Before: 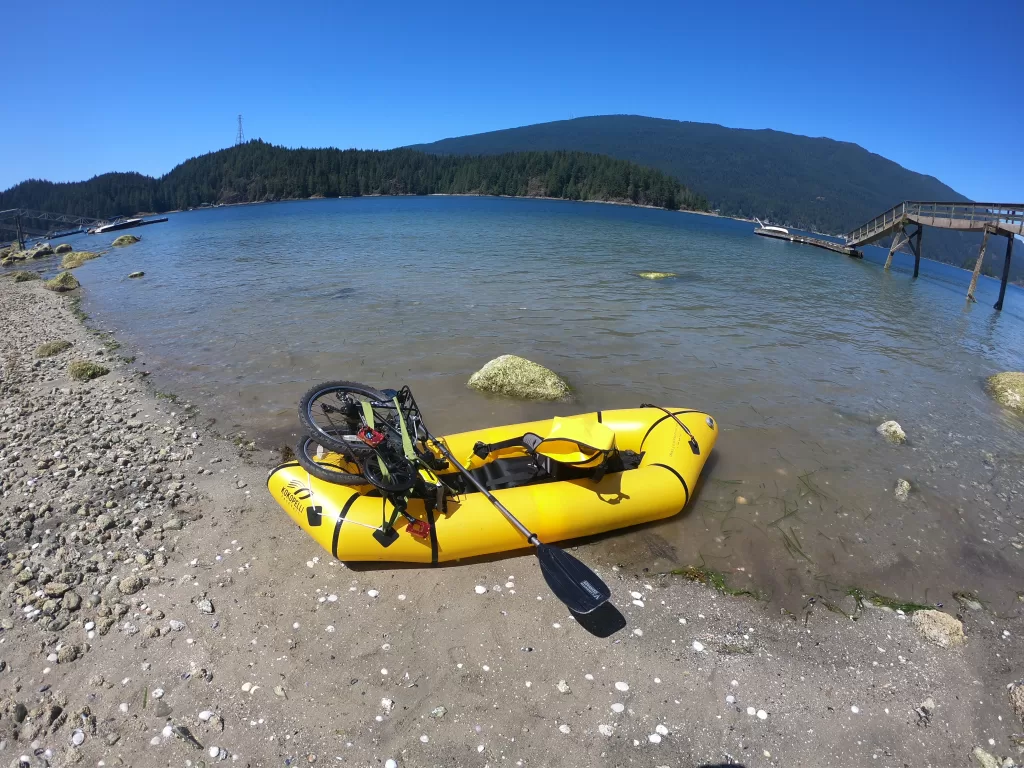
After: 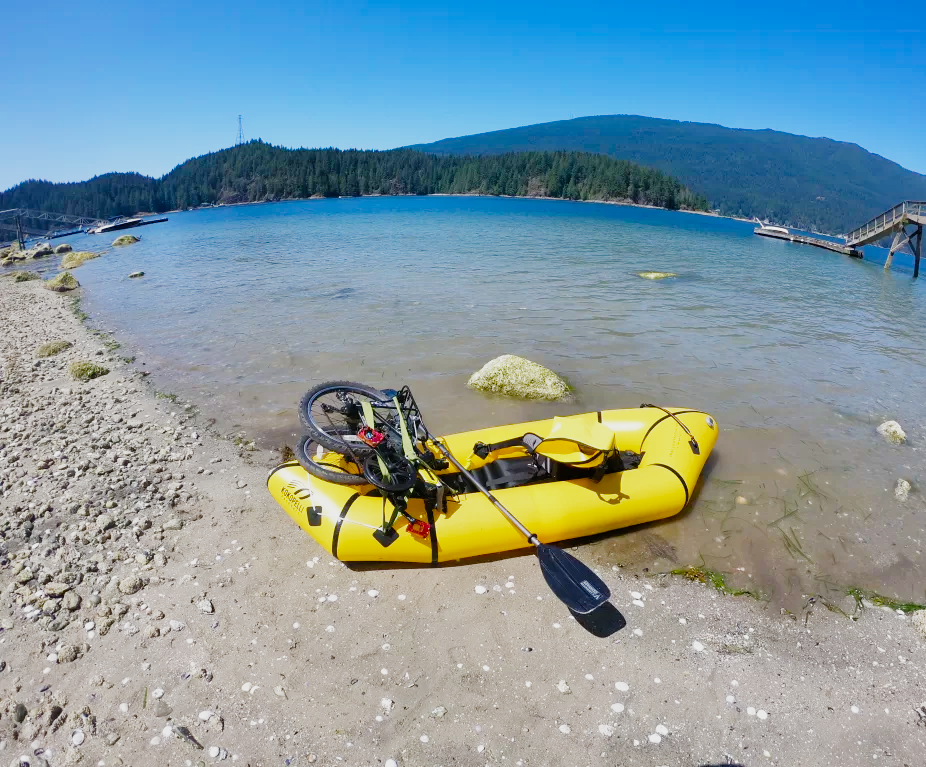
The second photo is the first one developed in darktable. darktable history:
exposure: black level correction 0, exposure 1 EV, compensate highlight preservation false
filmic rgb: black relative exposure -7.21 EV, white relative exposure 5.35 EV, hardness 3.02, add noise in highlights 0.002, preserve chrominance no, color science v3 (2019), use custom middle-gray values true, contrast in highlights soft
crop: right 9.473%, bottom 0.032%
color balance rgb: perceptual saturation grading › global saturation 30.963%, global vibrance 12.423%
shadows and highlights: shadows -87.87, highlights -36.32, soften with gaussian
